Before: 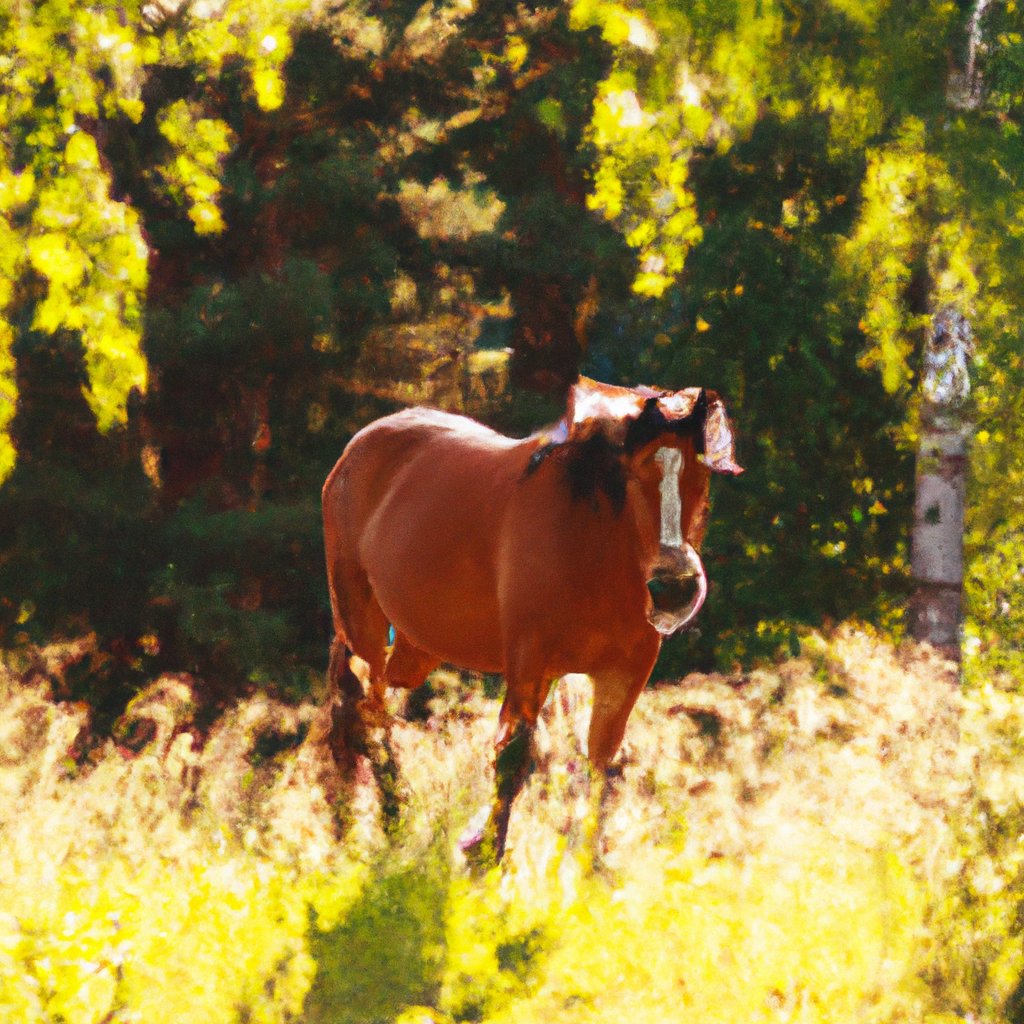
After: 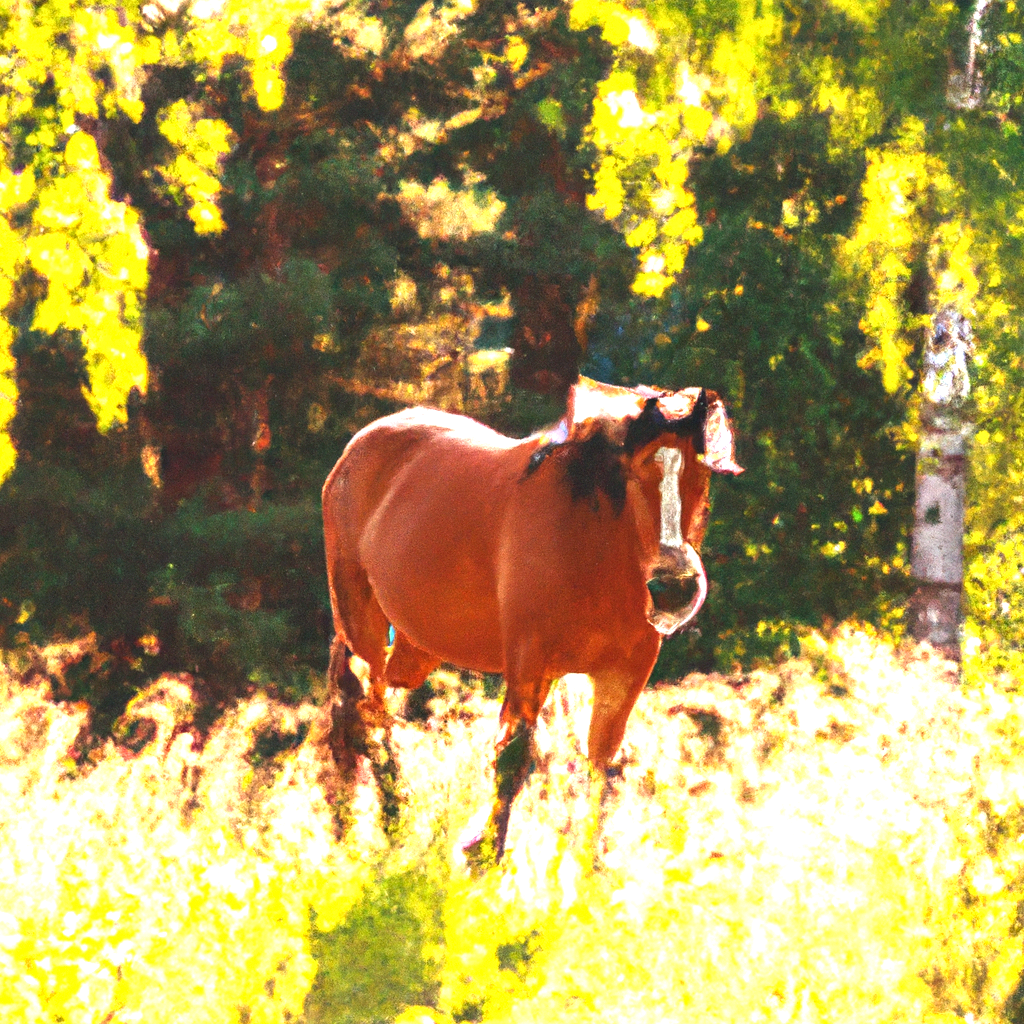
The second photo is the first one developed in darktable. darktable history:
contrast equalizer: octaves 7, y [[0.502, 0.505, 0.512, 0.529, 0.564, 0.588], [0.5 ×6], [0.502, 0.505, 0.512, 0.529, 0.564, 0.588], [0, 0.001, 0.001, 0.004, 0.008, 0.011], [0, 0.001, 0.001, 0.004, 0.008, 0.011]]
exposure: black level correction 0, exposure 1.102 EV, compensate highlight preservation false
